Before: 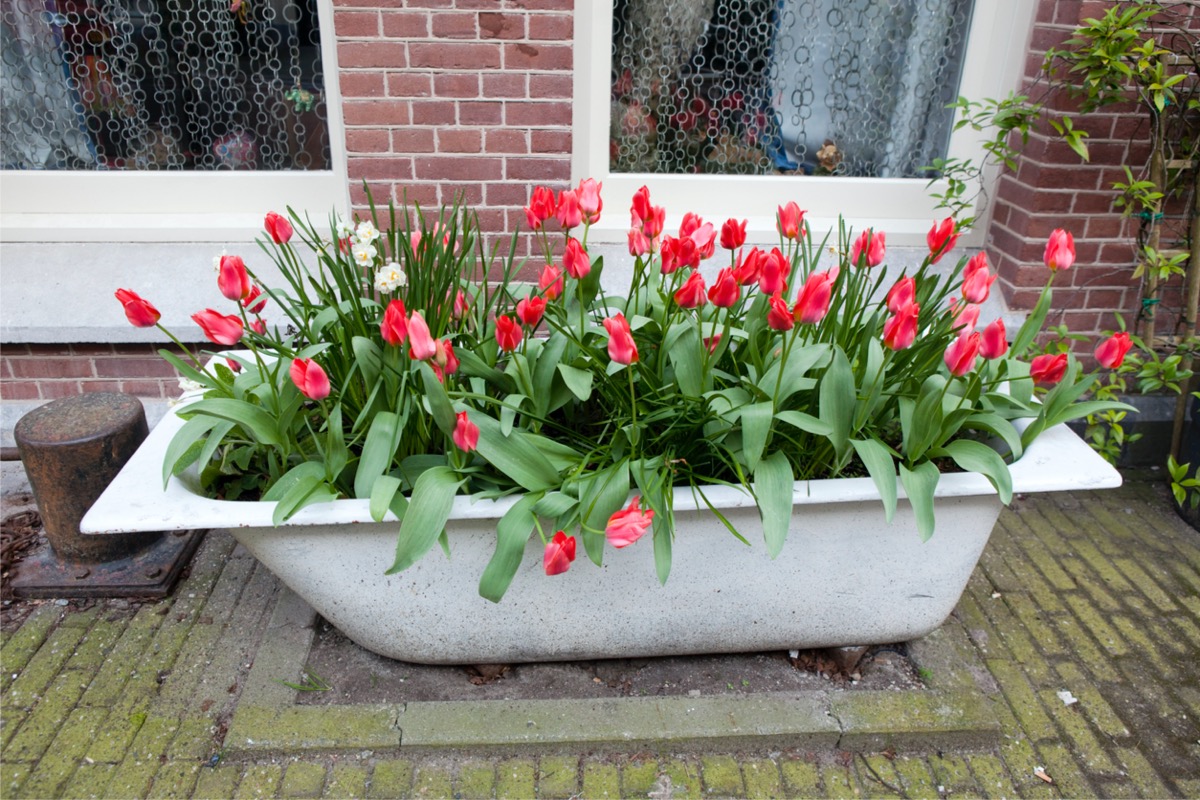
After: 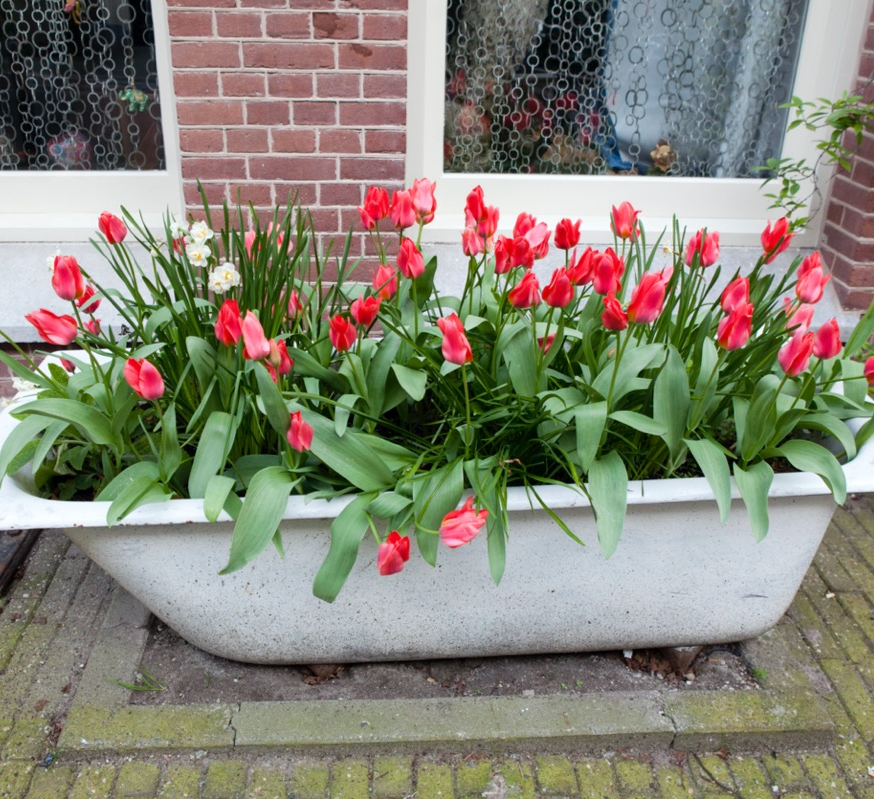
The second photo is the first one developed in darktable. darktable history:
crop: left 13.853%, right 13.257%
